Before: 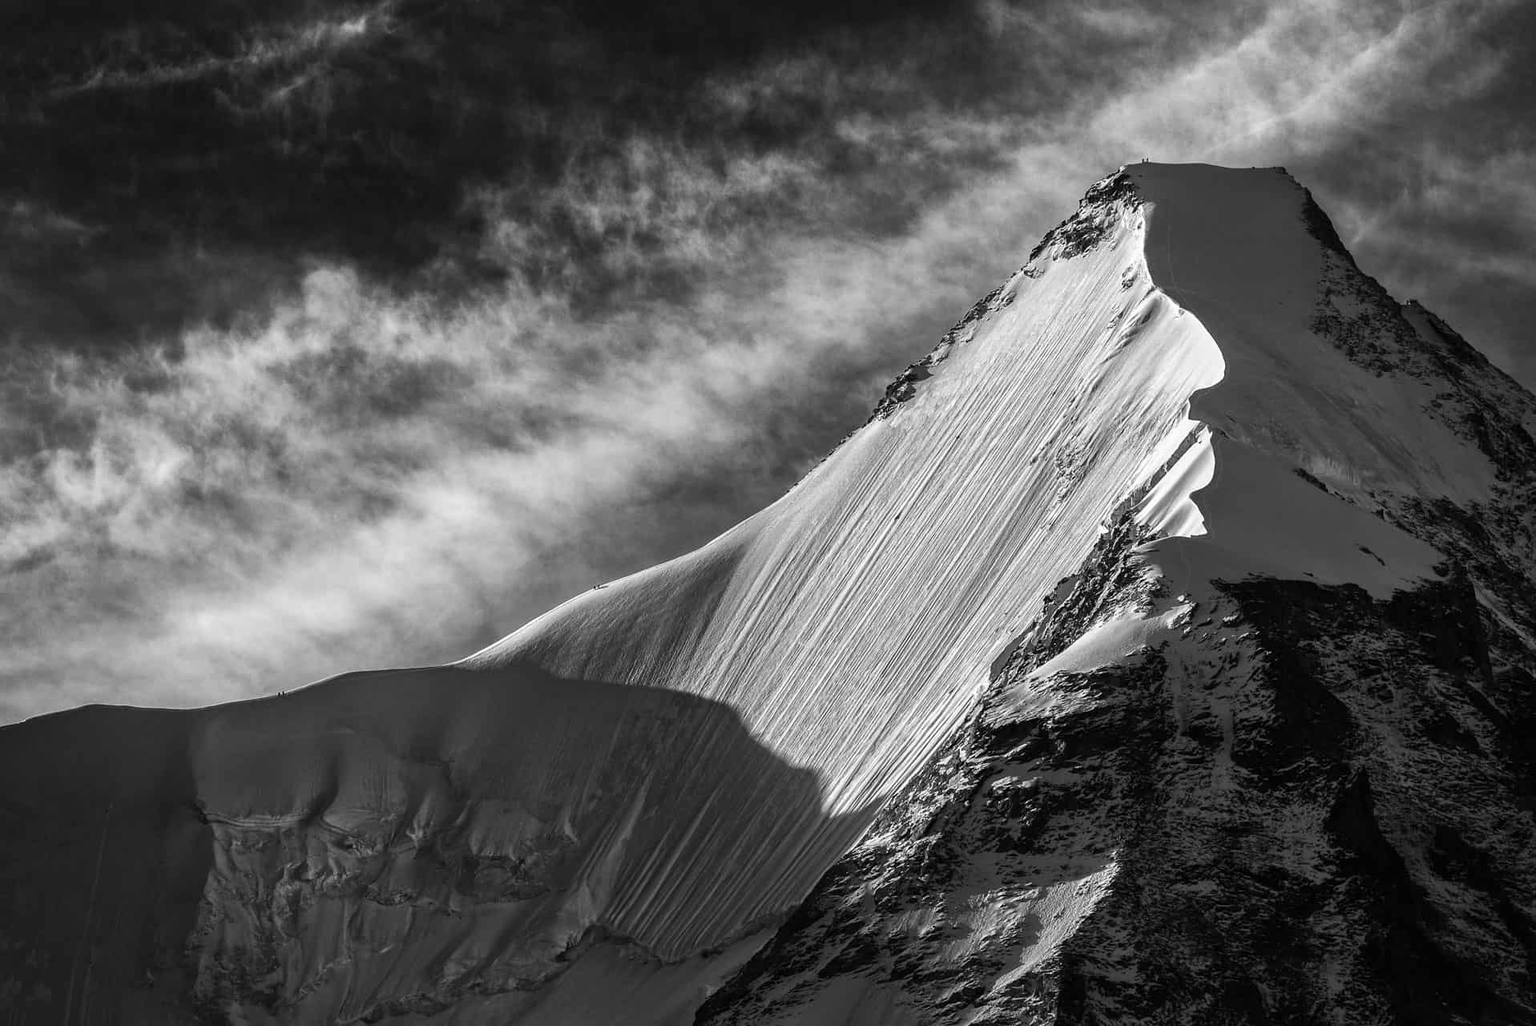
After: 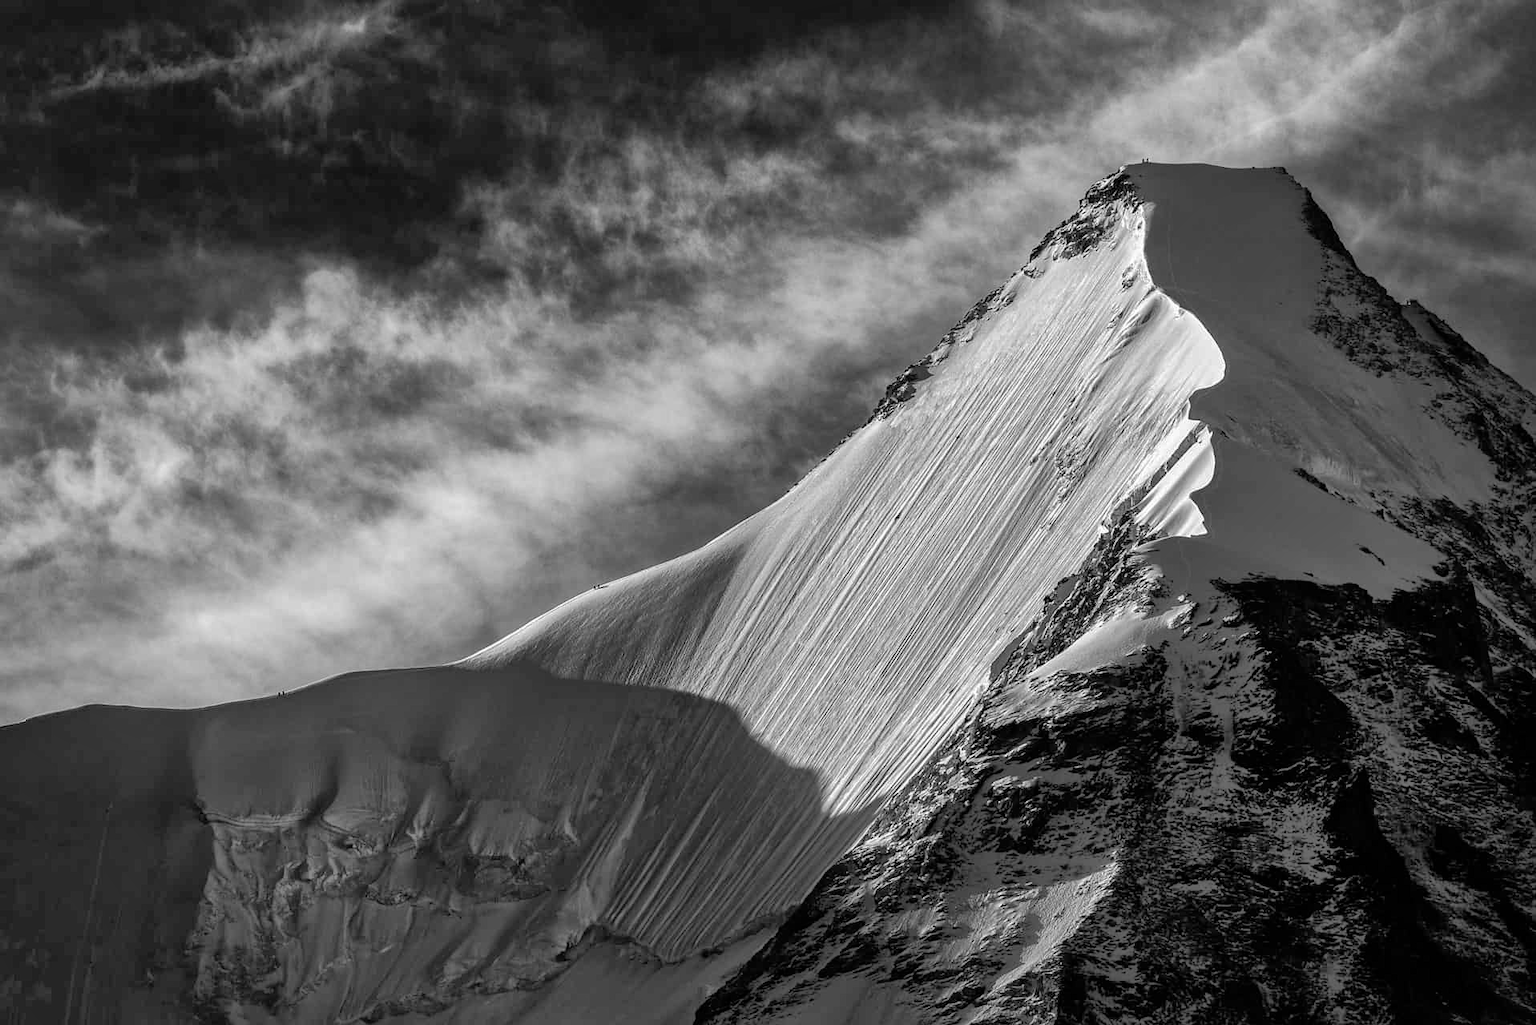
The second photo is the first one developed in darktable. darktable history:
shadows and highlights: on, module defaults
base curve: curves: ch0 [(0, 0) (0.283, 0.295) (1, 1)], preserve colors none
